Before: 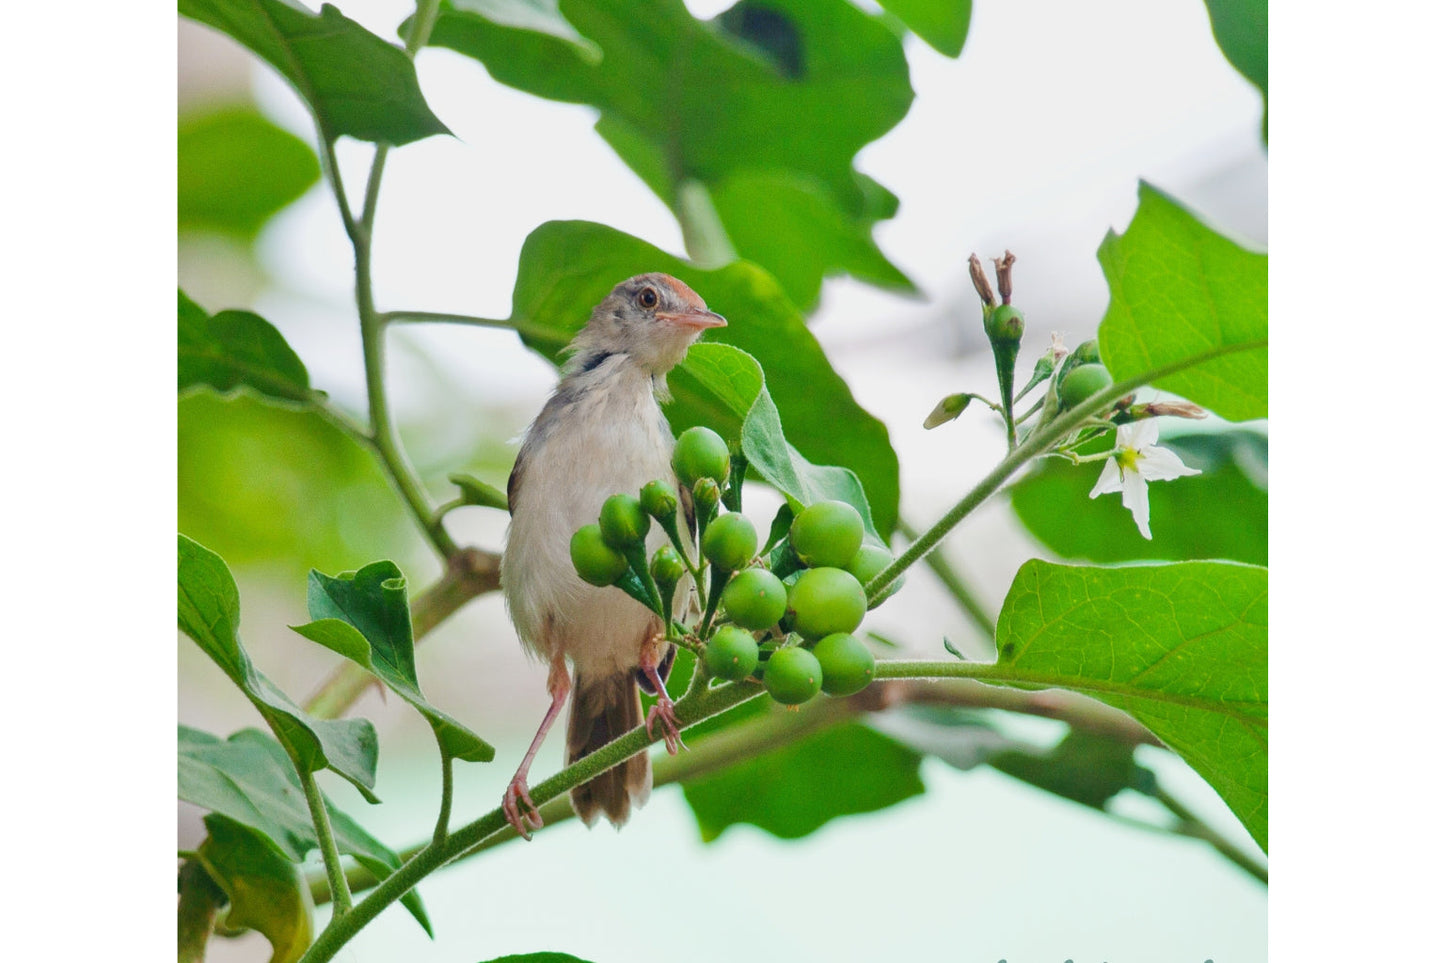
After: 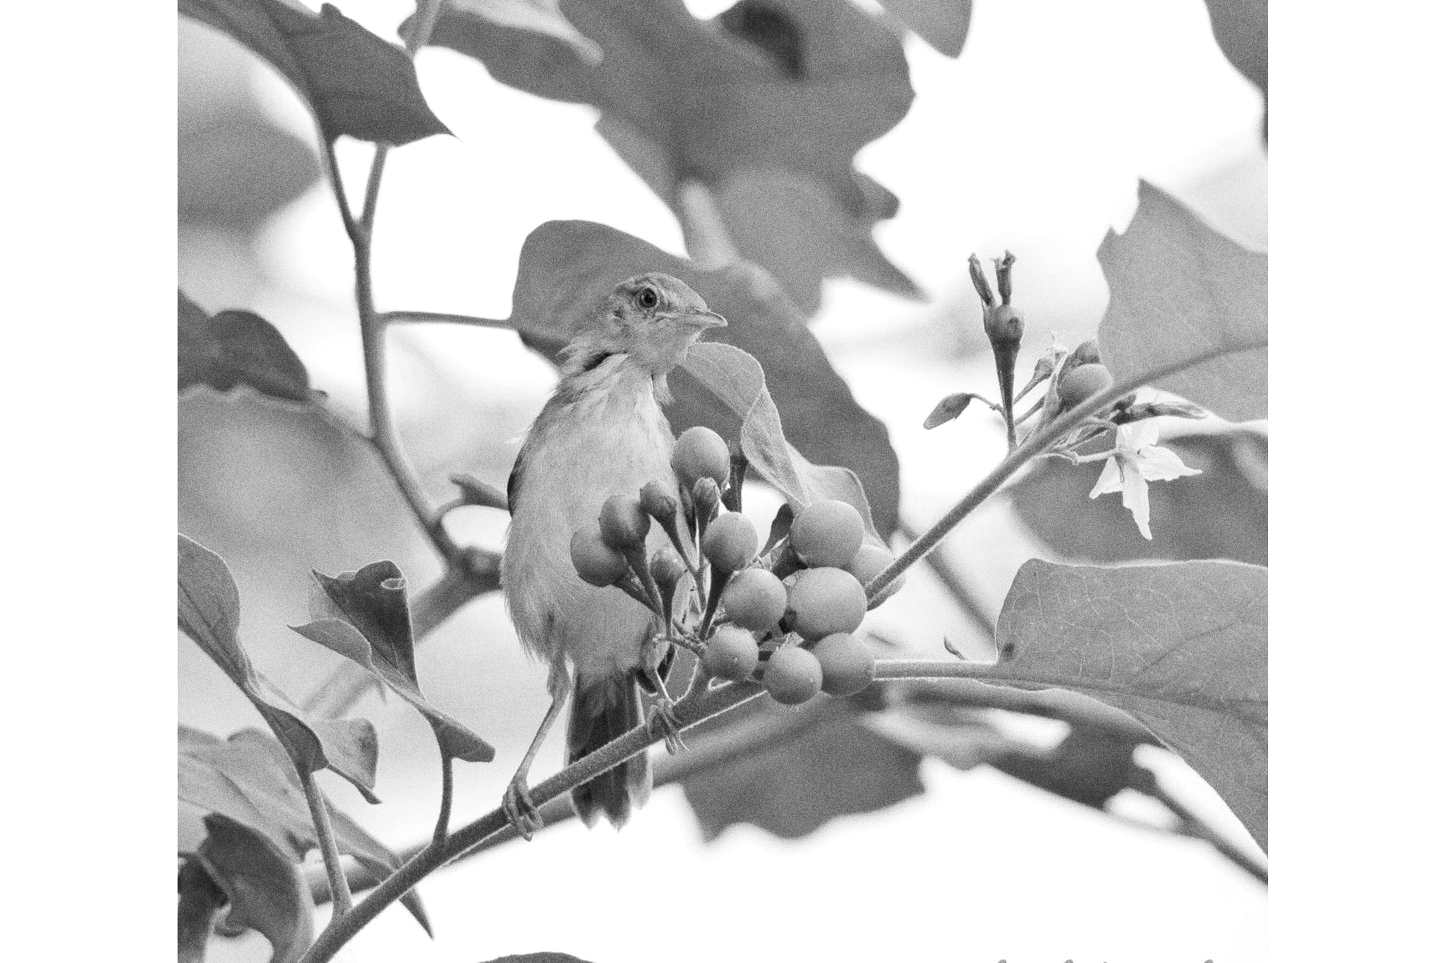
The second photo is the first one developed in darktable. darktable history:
exposure: black level correction 0.005, exposure 0.286 EV, compensate highlight preservation false
contrast brightness saturation: contrast 0.1, brightness 0.02, saturation 0.02
grain: coarseness 0.09 ISO, strength 40%
monochrome: on, module defaults
